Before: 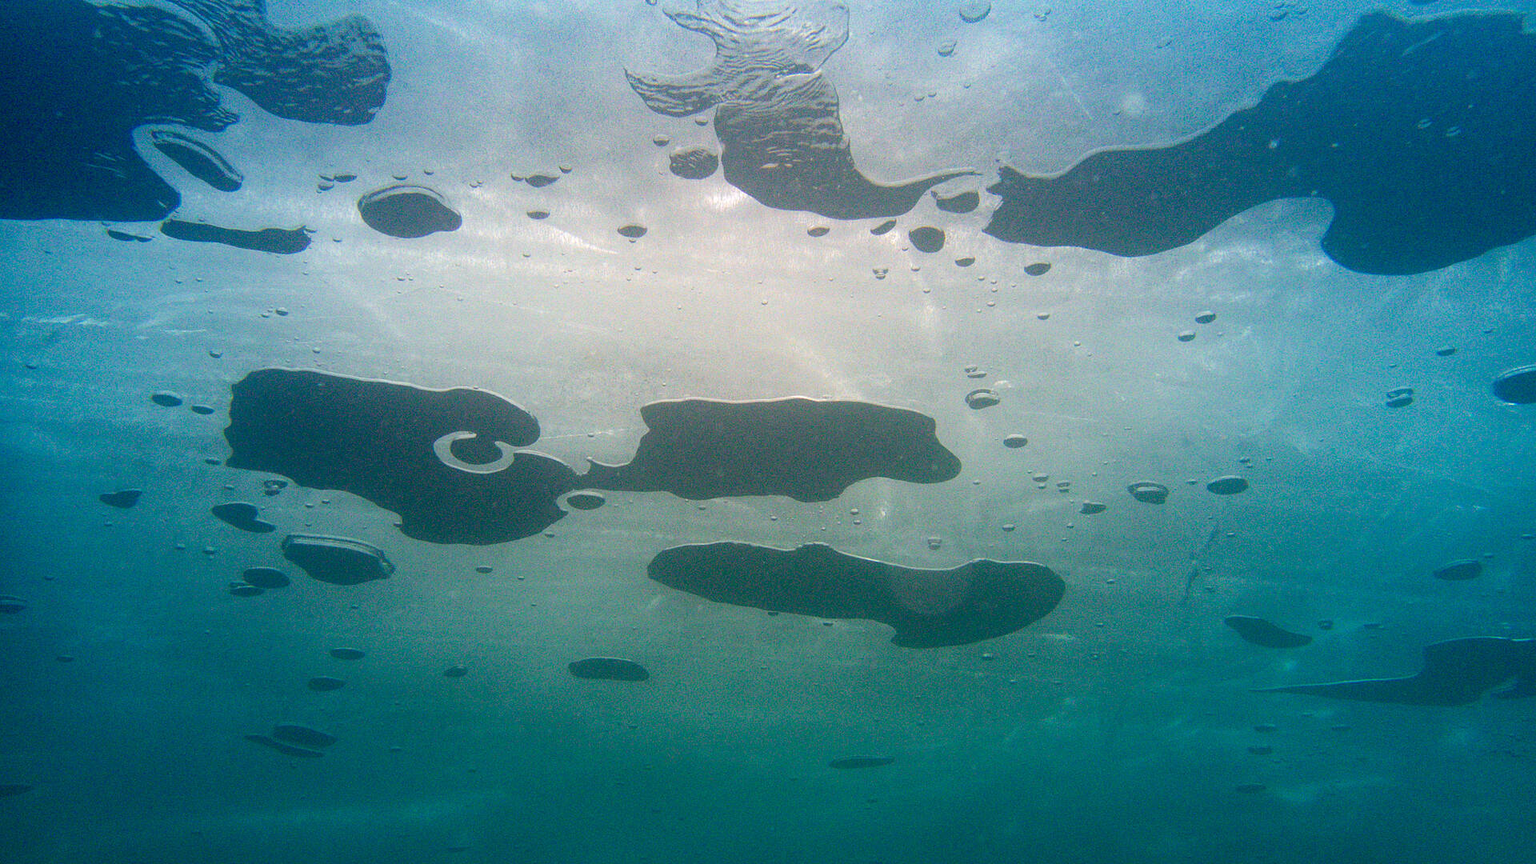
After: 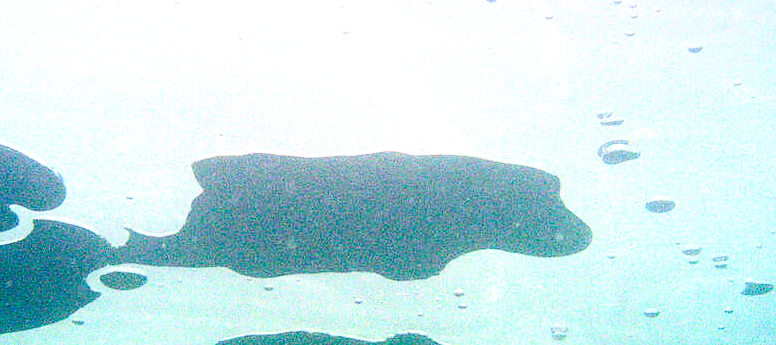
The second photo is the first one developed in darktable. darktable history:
graduated density: hue 238.83°, saturation 50%
filmic rgb: black relative exposure -9.08 EV, white relative exposure 2.3 EV, hardness 7.49
contrast brightness saturation: contrast 0.28
levels: levels [0.072, 0.414, 0.976]
crop: left 31.751%, top 32.172%, right 27.8%, bottom 35.83%
exposure: black level correction 0.008, exposure 0.979 EV, compensate highlight preservation false
